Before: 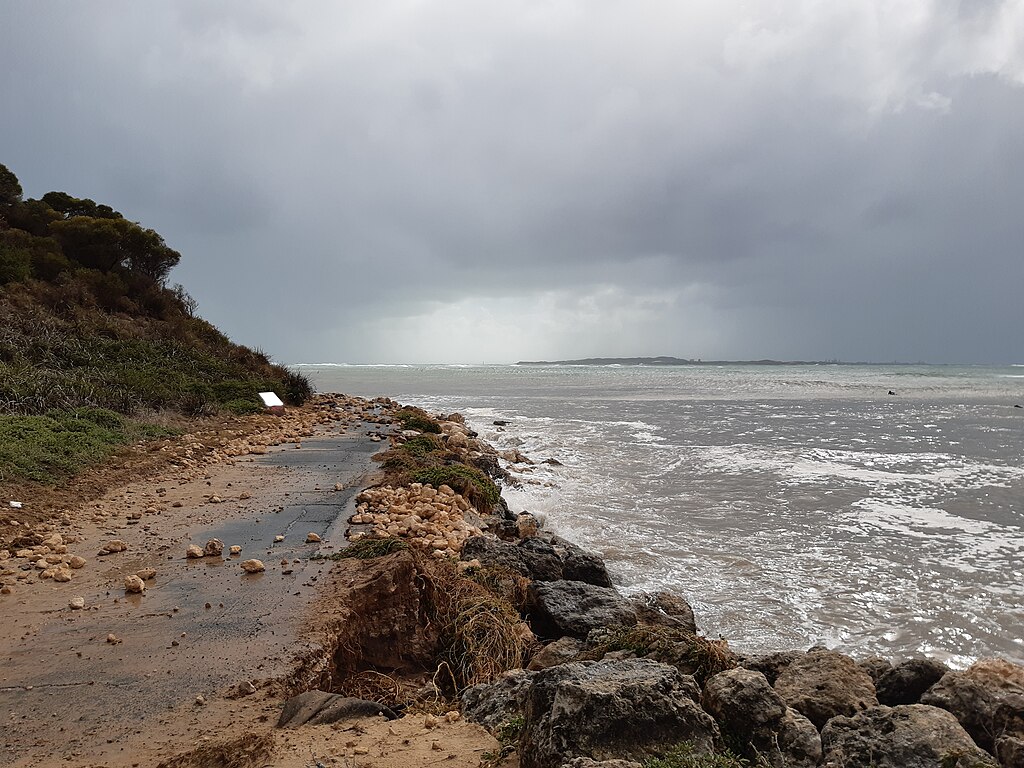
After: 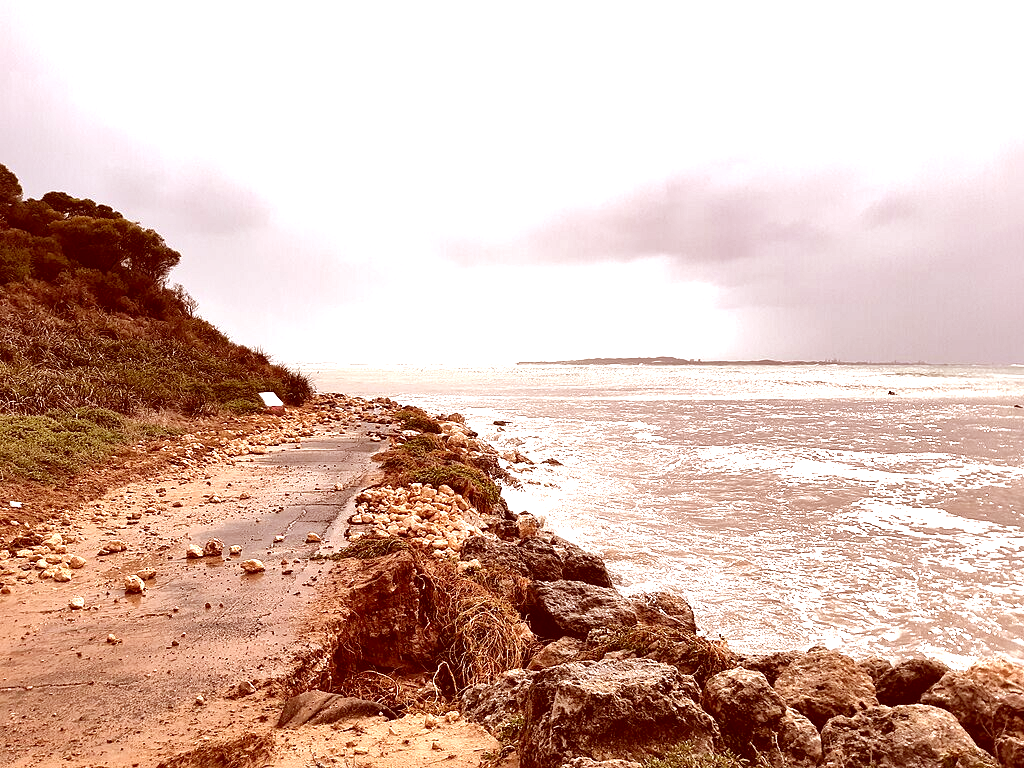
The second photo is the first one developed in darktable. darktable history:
local contrast: mode bilateral grid, contrast 25, coarseness 60, detail 151%, midtone range 0.2
exposure: black level correction 0, exposure 1.45 EV, compensate exposure bias true, compensate highlight preservation false
color correction: highlights a* 9.03, highlights b* 8.71, shadows a* 40, shadows b* 40, saturation 0.8
